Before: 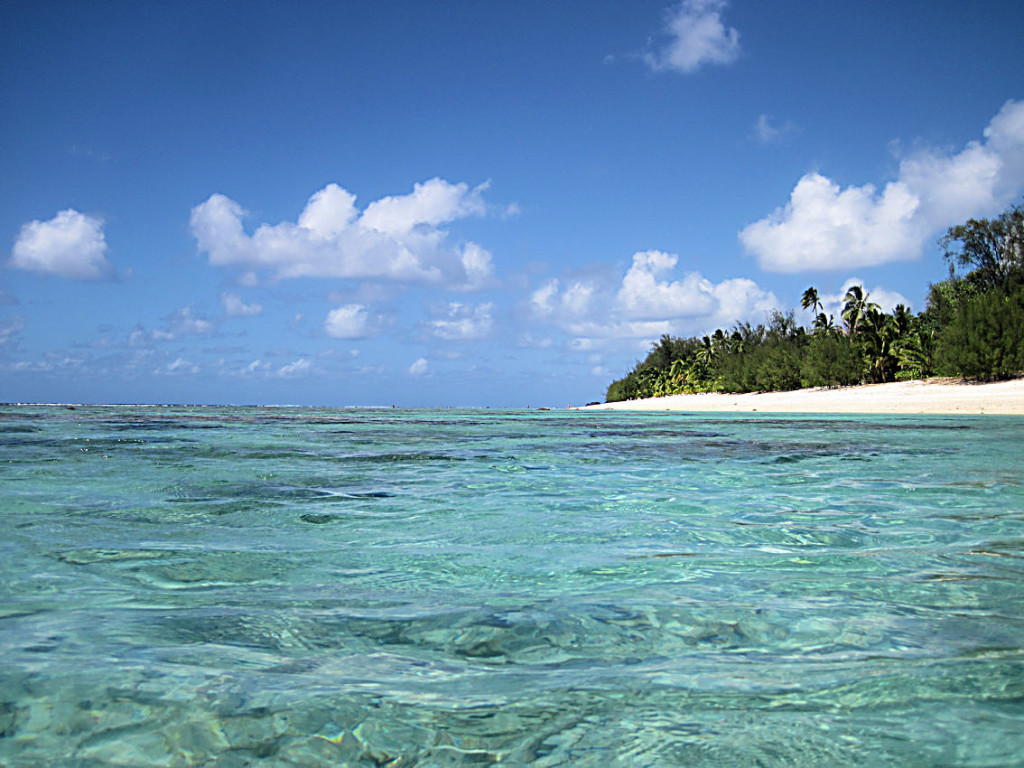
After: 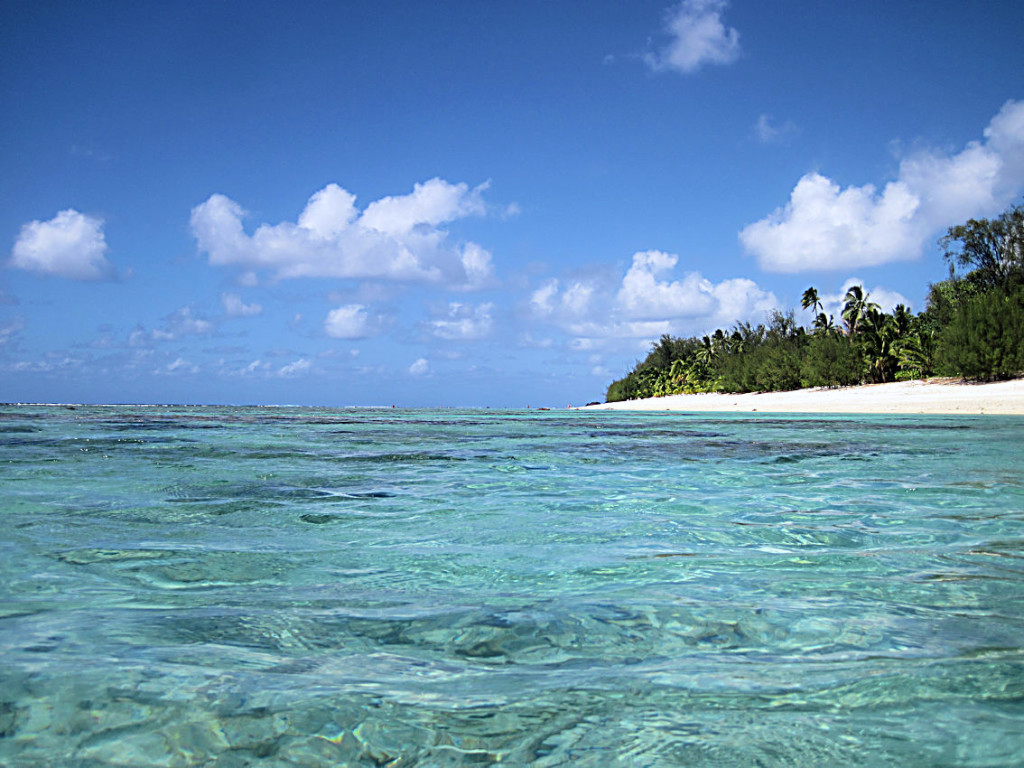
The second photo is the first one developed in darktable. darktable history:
white balance: red 0.983, blue 1.036
exposure: compensate exposure bias true, compensate highlight preservation false
